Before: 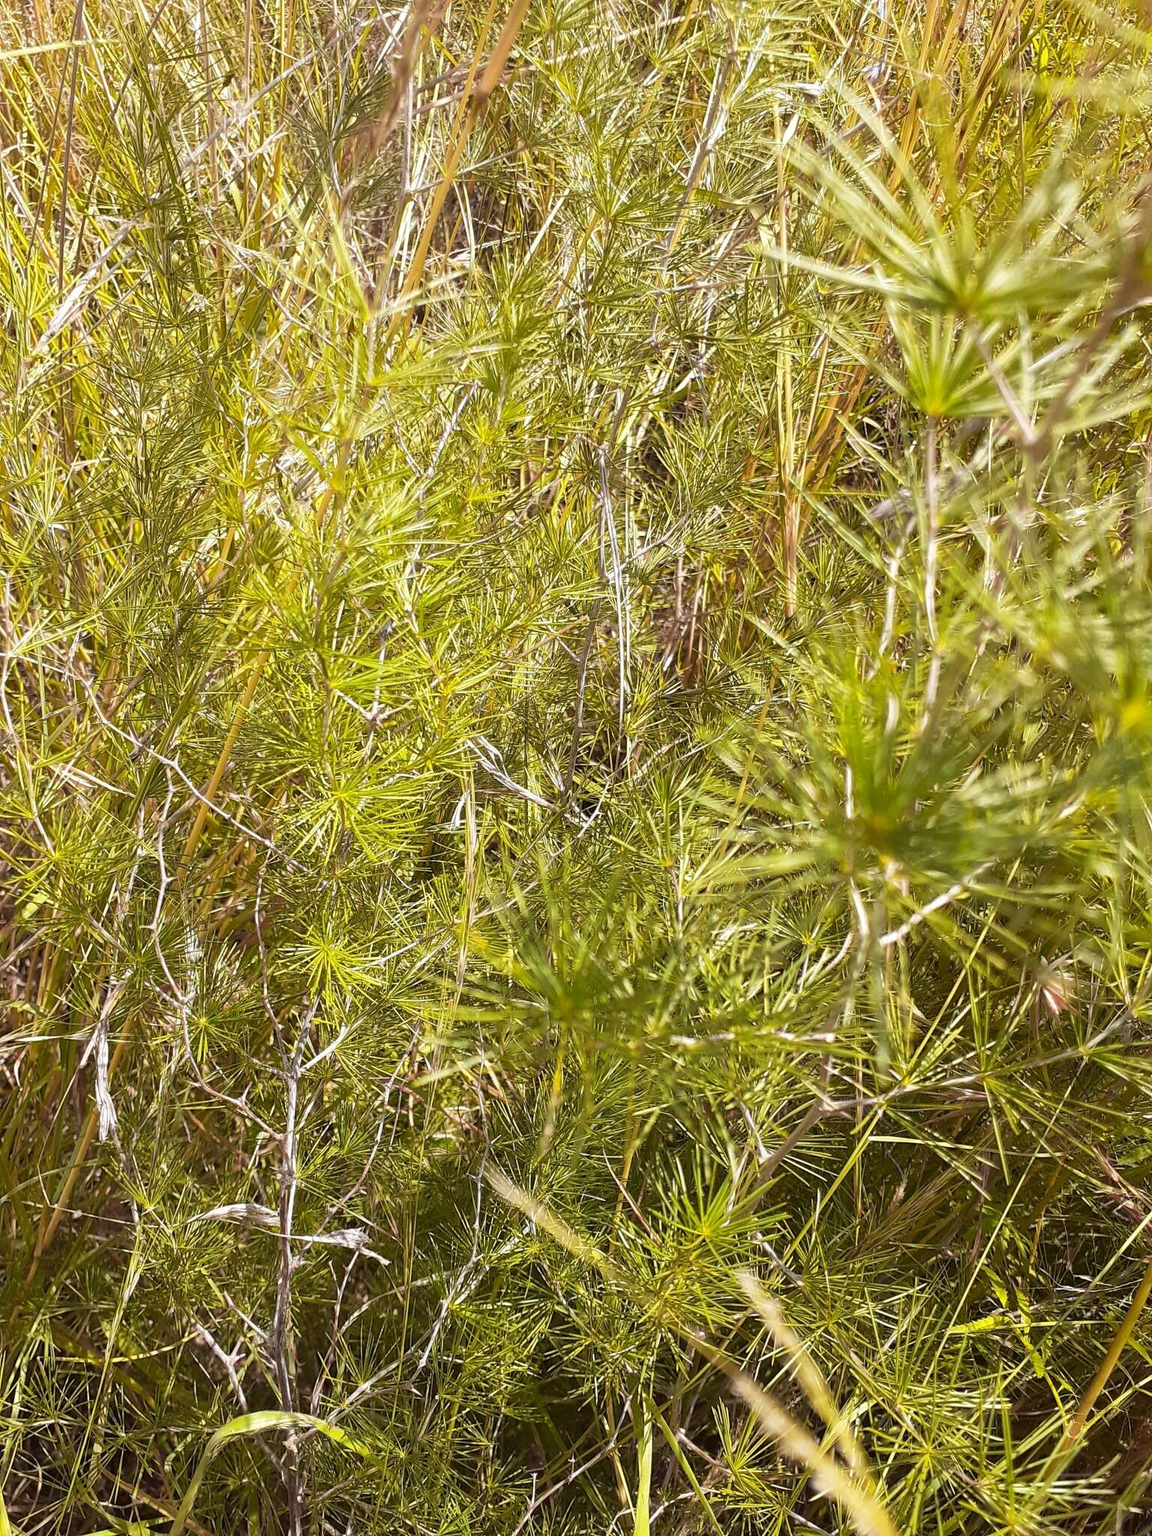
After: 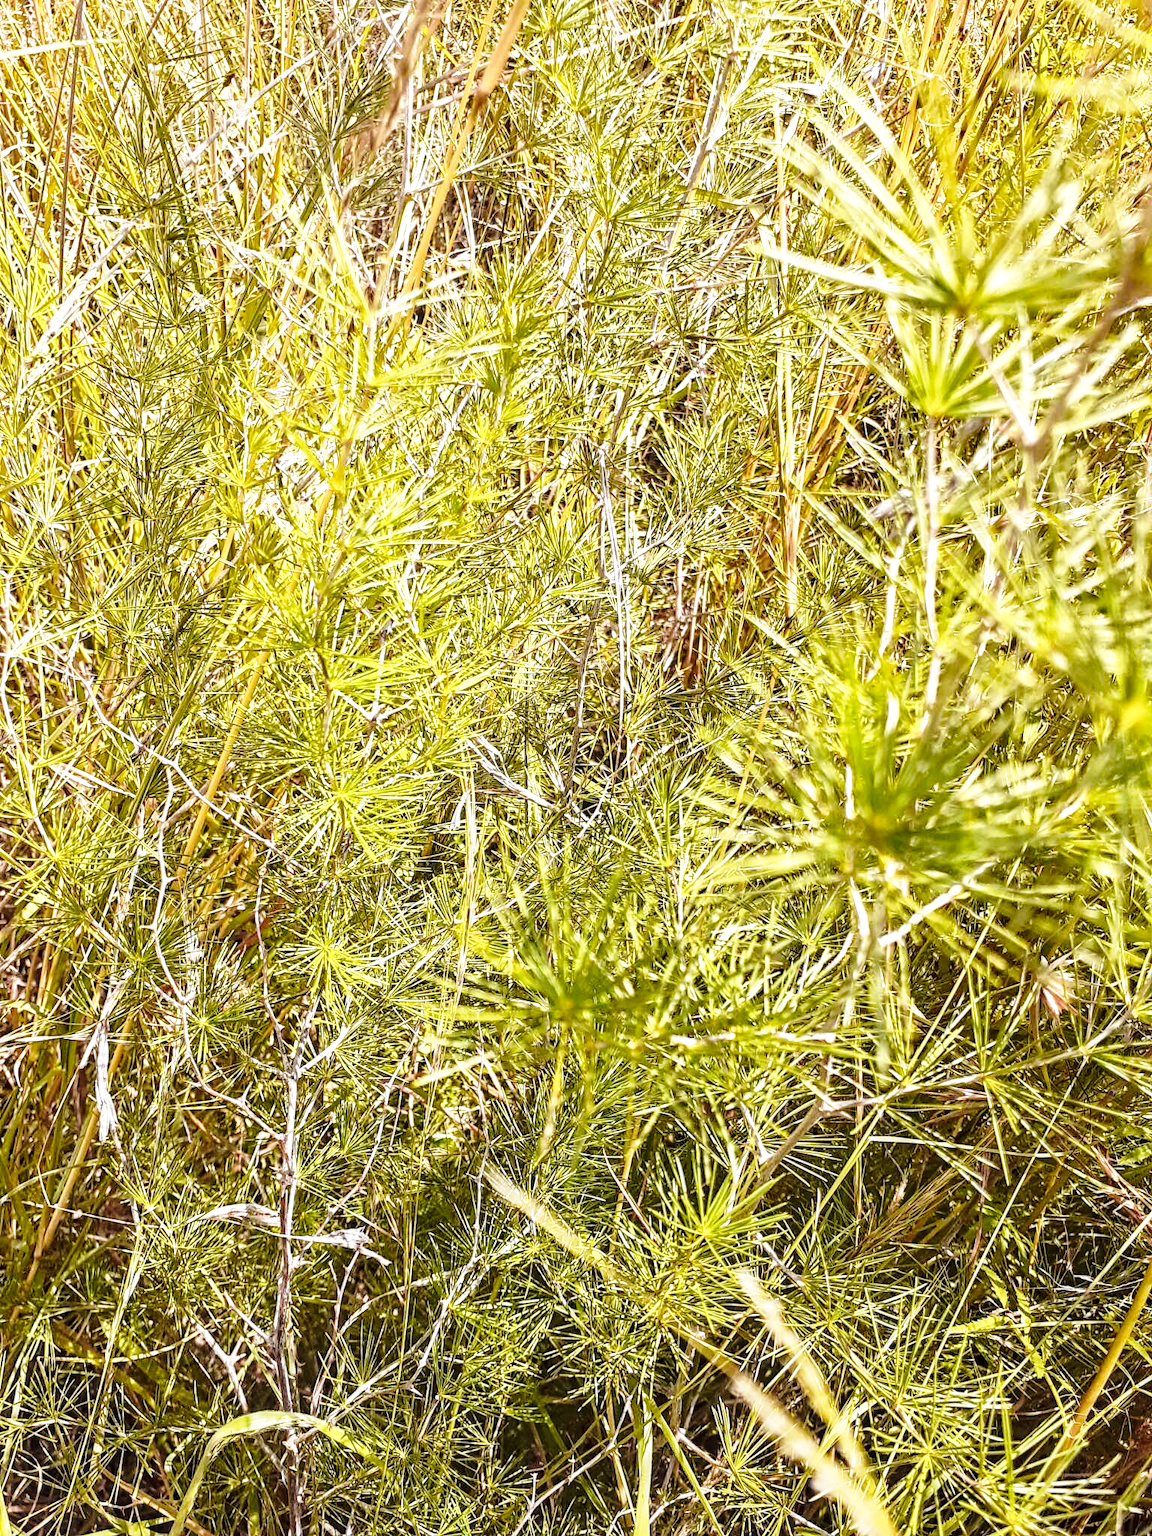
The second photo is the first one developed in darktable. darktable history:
contrast equalizer: y [[0.5, 0.501, 0.525, 0.597, 0.58, 0.514], [0.5 ×6], [0.5 ×6], [0 ×6], [0 ×6]]
local contrast: on, module defaults
exposure: exposure 0.128 EV, compensate exposure bias true, compensate highlight preservation false
base curve: curves: ch0 [(0, 0) (0.028, 0.03) (0.121, 0.232) (0.46, 0.748) (0.859, 0.968) (1, 1)], preserve colors none
